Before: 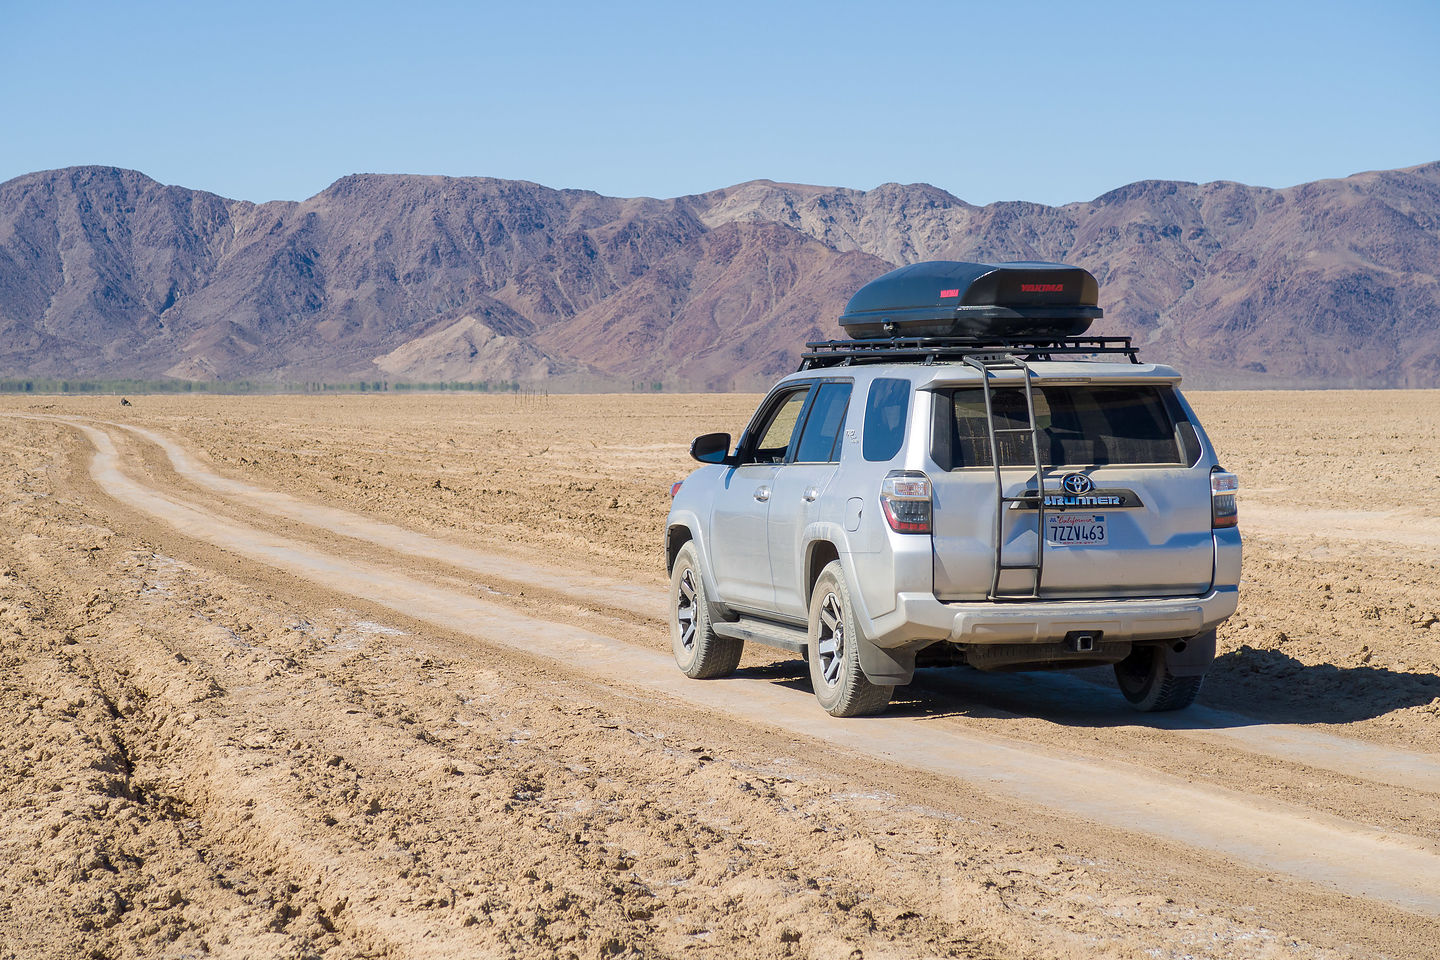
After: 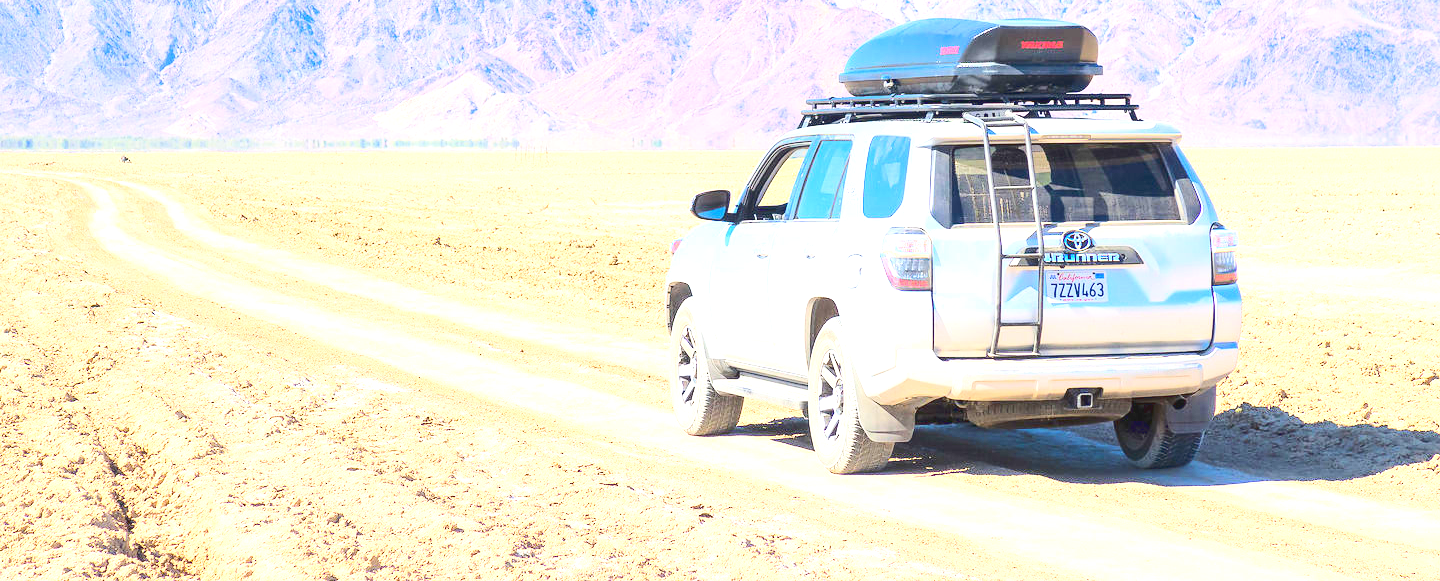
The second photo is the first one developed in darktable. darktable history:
exposure: black level correction 0, exposure 1.664 EV, compensate exposure bias true, compensate highlight preservation false
crop and rotate: top 25.352%, bottom 14.06%
base curve: curves: ch0 [(0, 0.007) (0.028, 0.063) (0.121, 0.311) (0.46, 0.743) (0.859, 0.957) (1, 1)]
